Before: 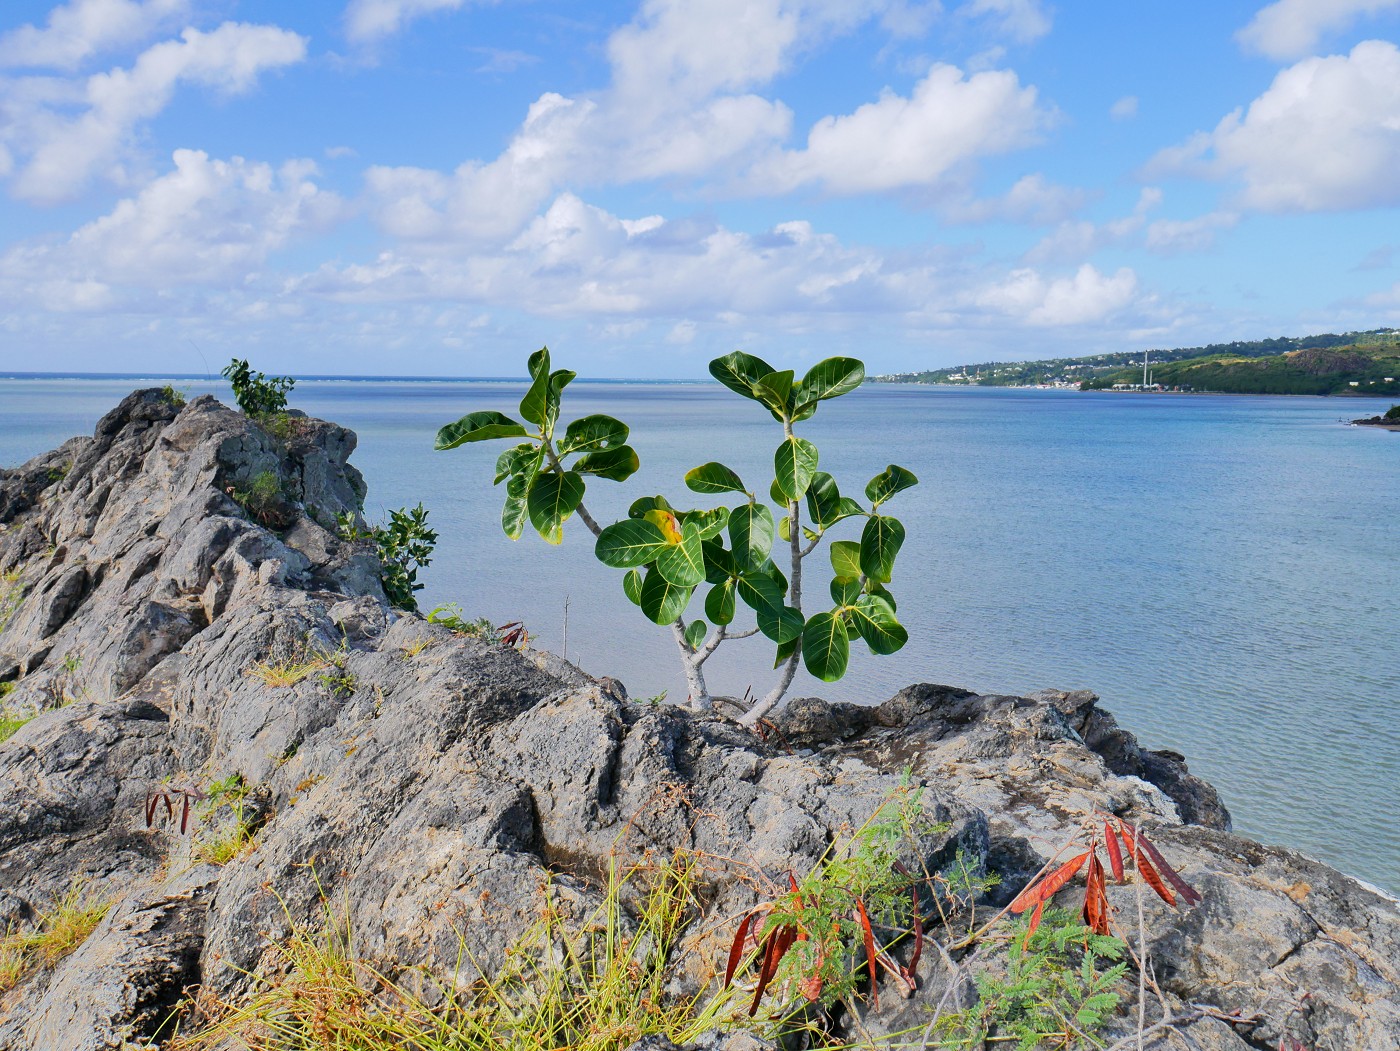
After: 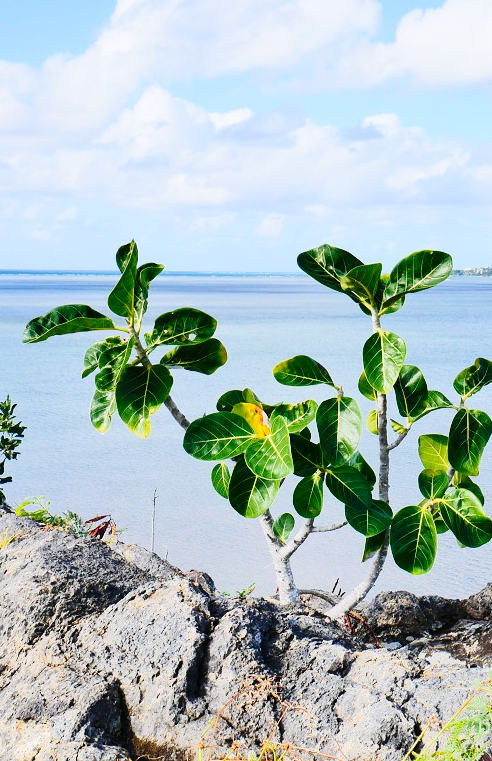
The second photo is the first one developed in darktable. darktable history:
crop and rotate: left 29.476%, top 10.214%, right 35.32%, bottom 17.333%
base curve: curves: ch0 [(0, 0) (0.036, 0.025) (0.121, 0.166) (0.206, 0.329) (0.605, 0.79) (1, 1)], preserve colors none
contrast brightness saturation: contrast 0.15, brightness 0.05
